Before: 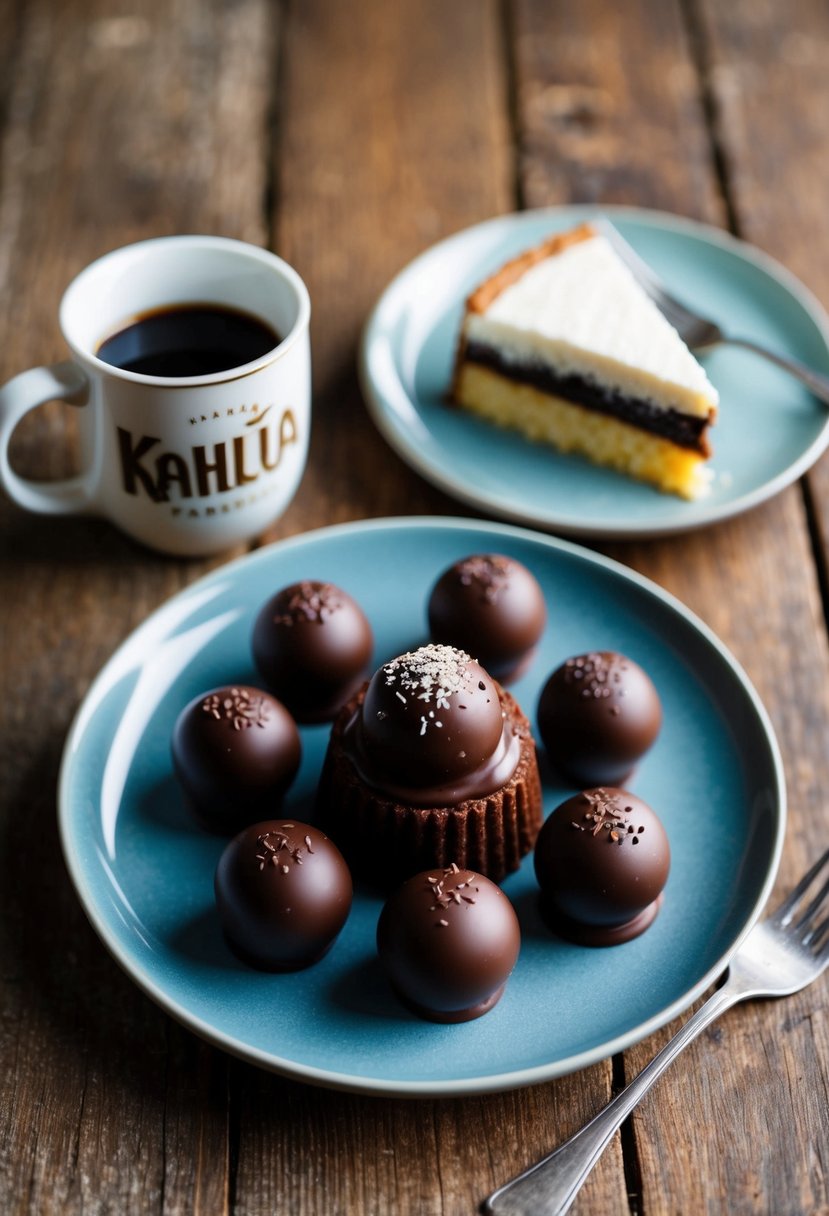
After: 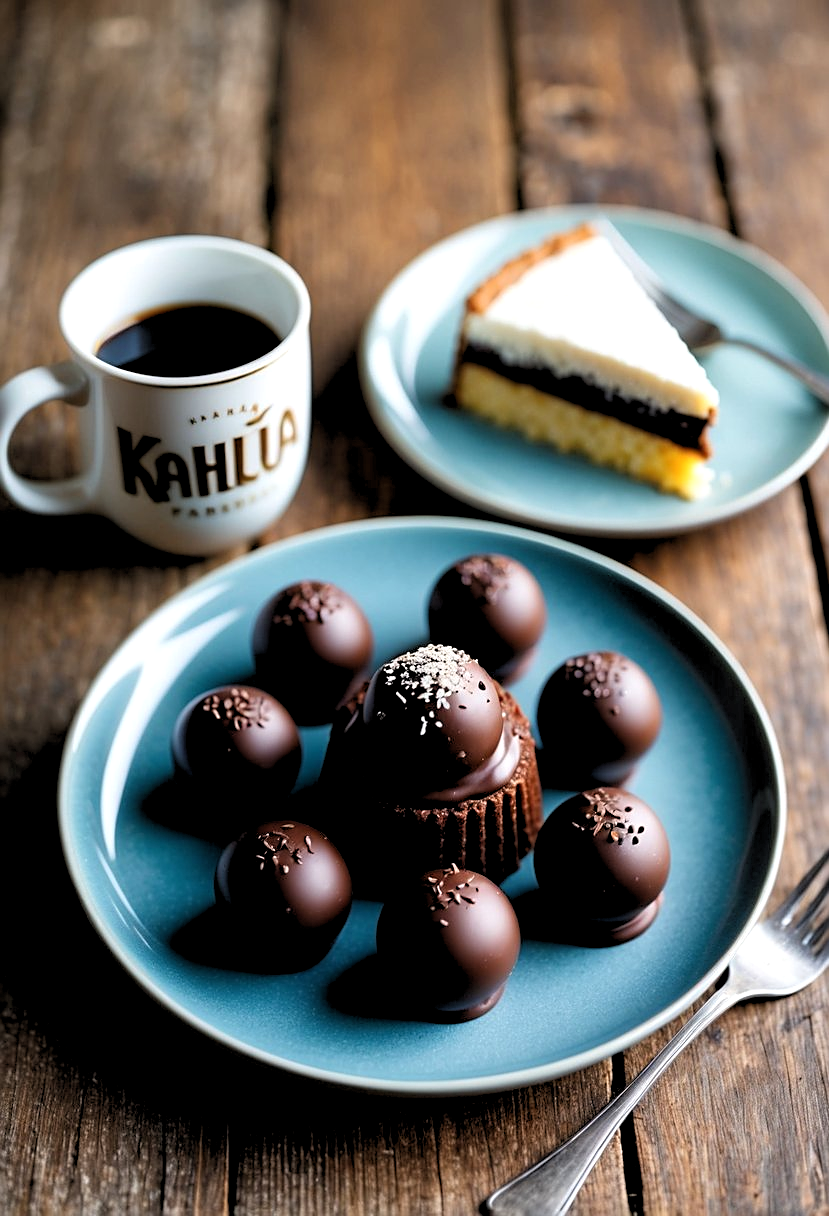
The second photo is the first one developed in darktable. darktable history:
rgb levels: levels [[0.01, 0.419, 0.839], [0, 0.5, 1], [0, 0.5, 1]]
sharpen: on, module defaults
